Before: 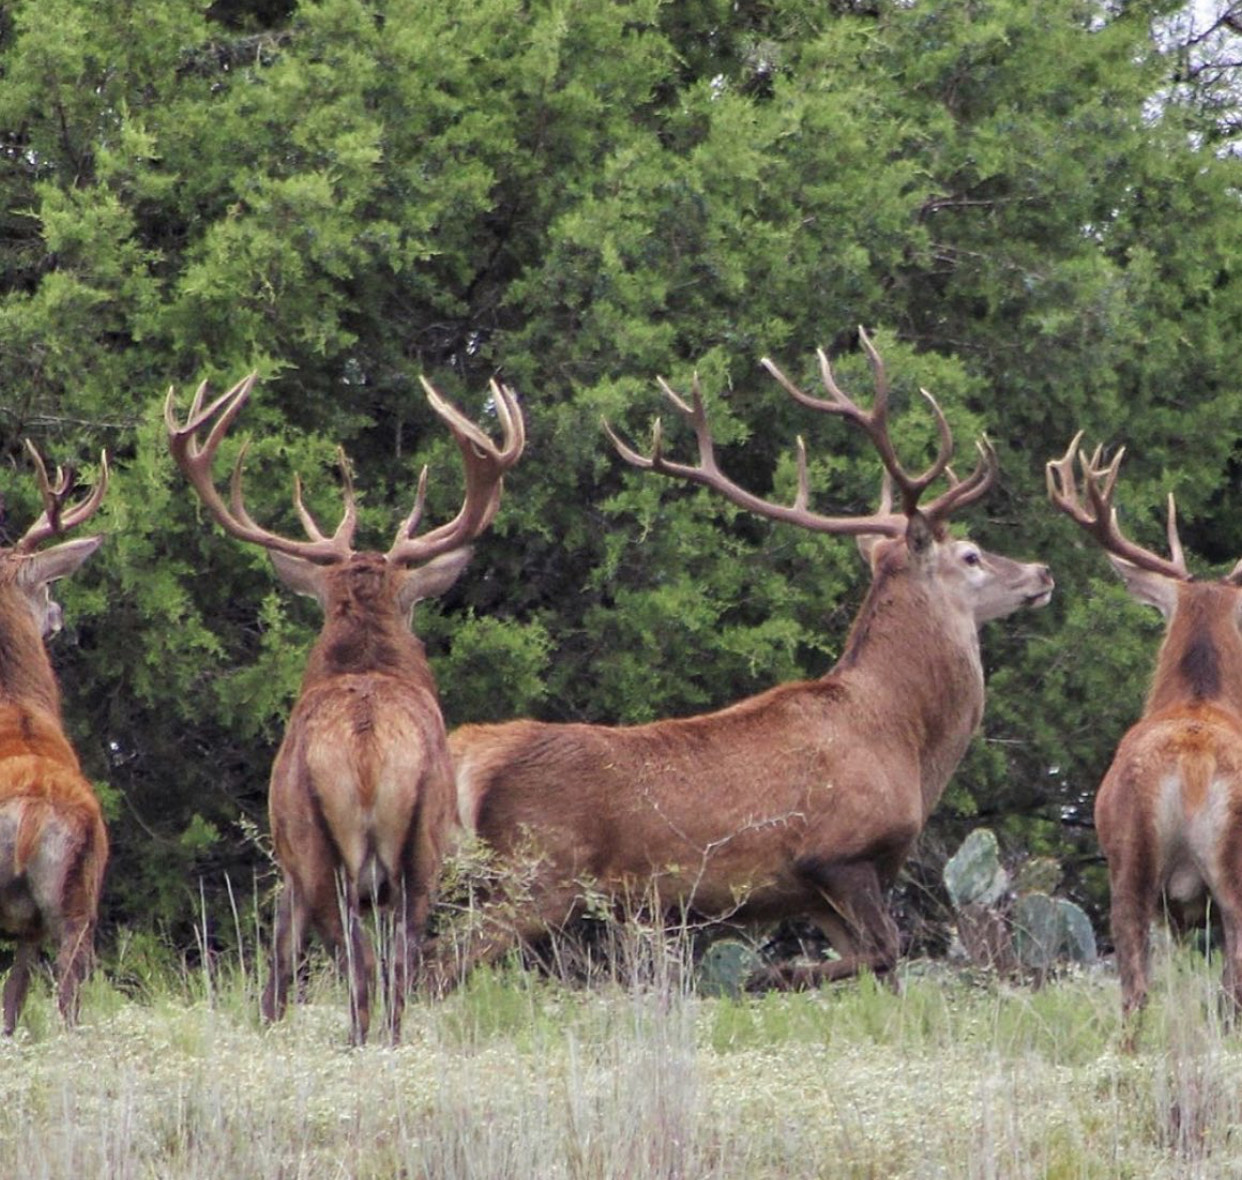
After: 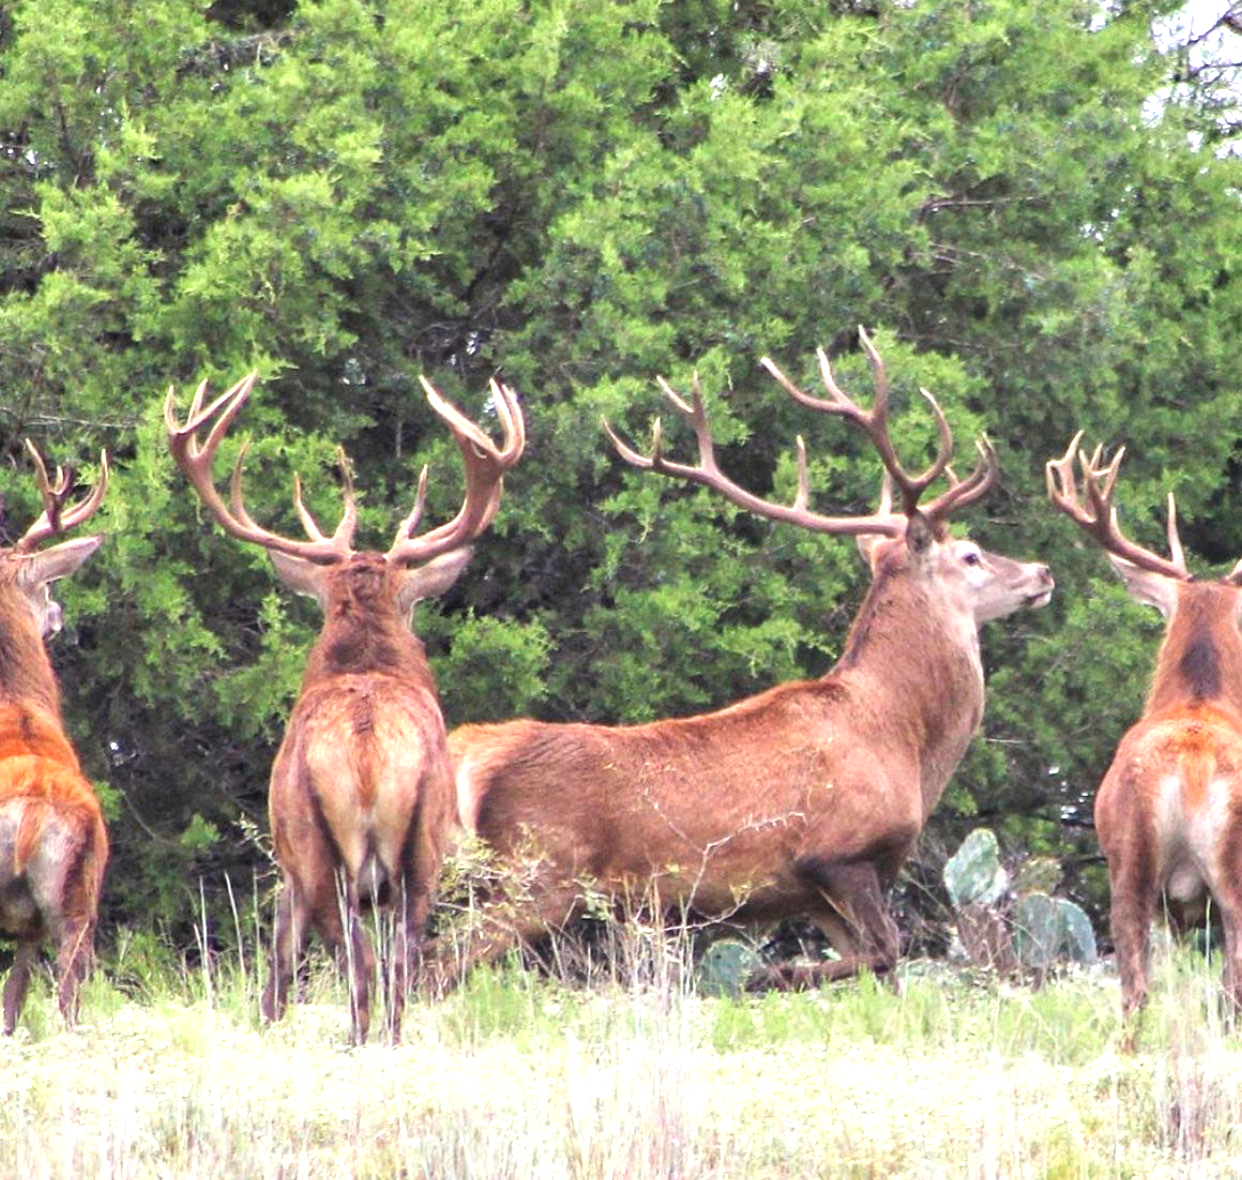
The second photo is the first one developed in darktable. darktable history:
exposure: black level correction -0.002, exposure 1.11 EV, compensate highlight preservation false
